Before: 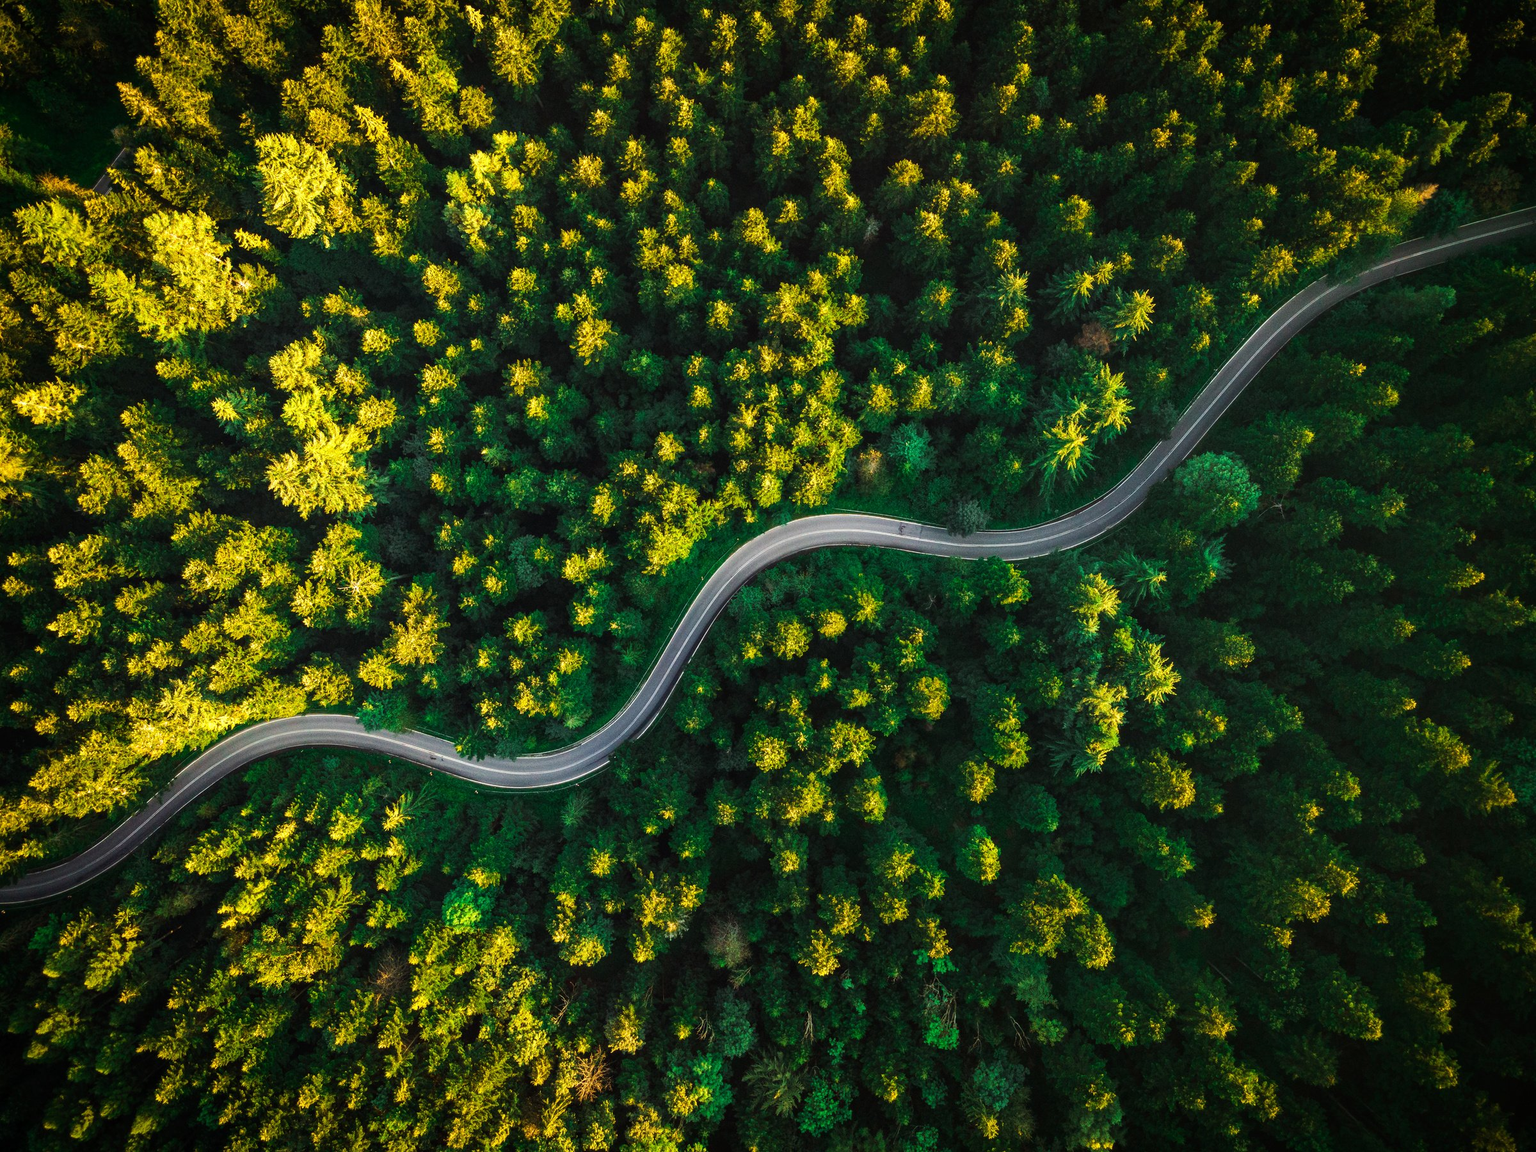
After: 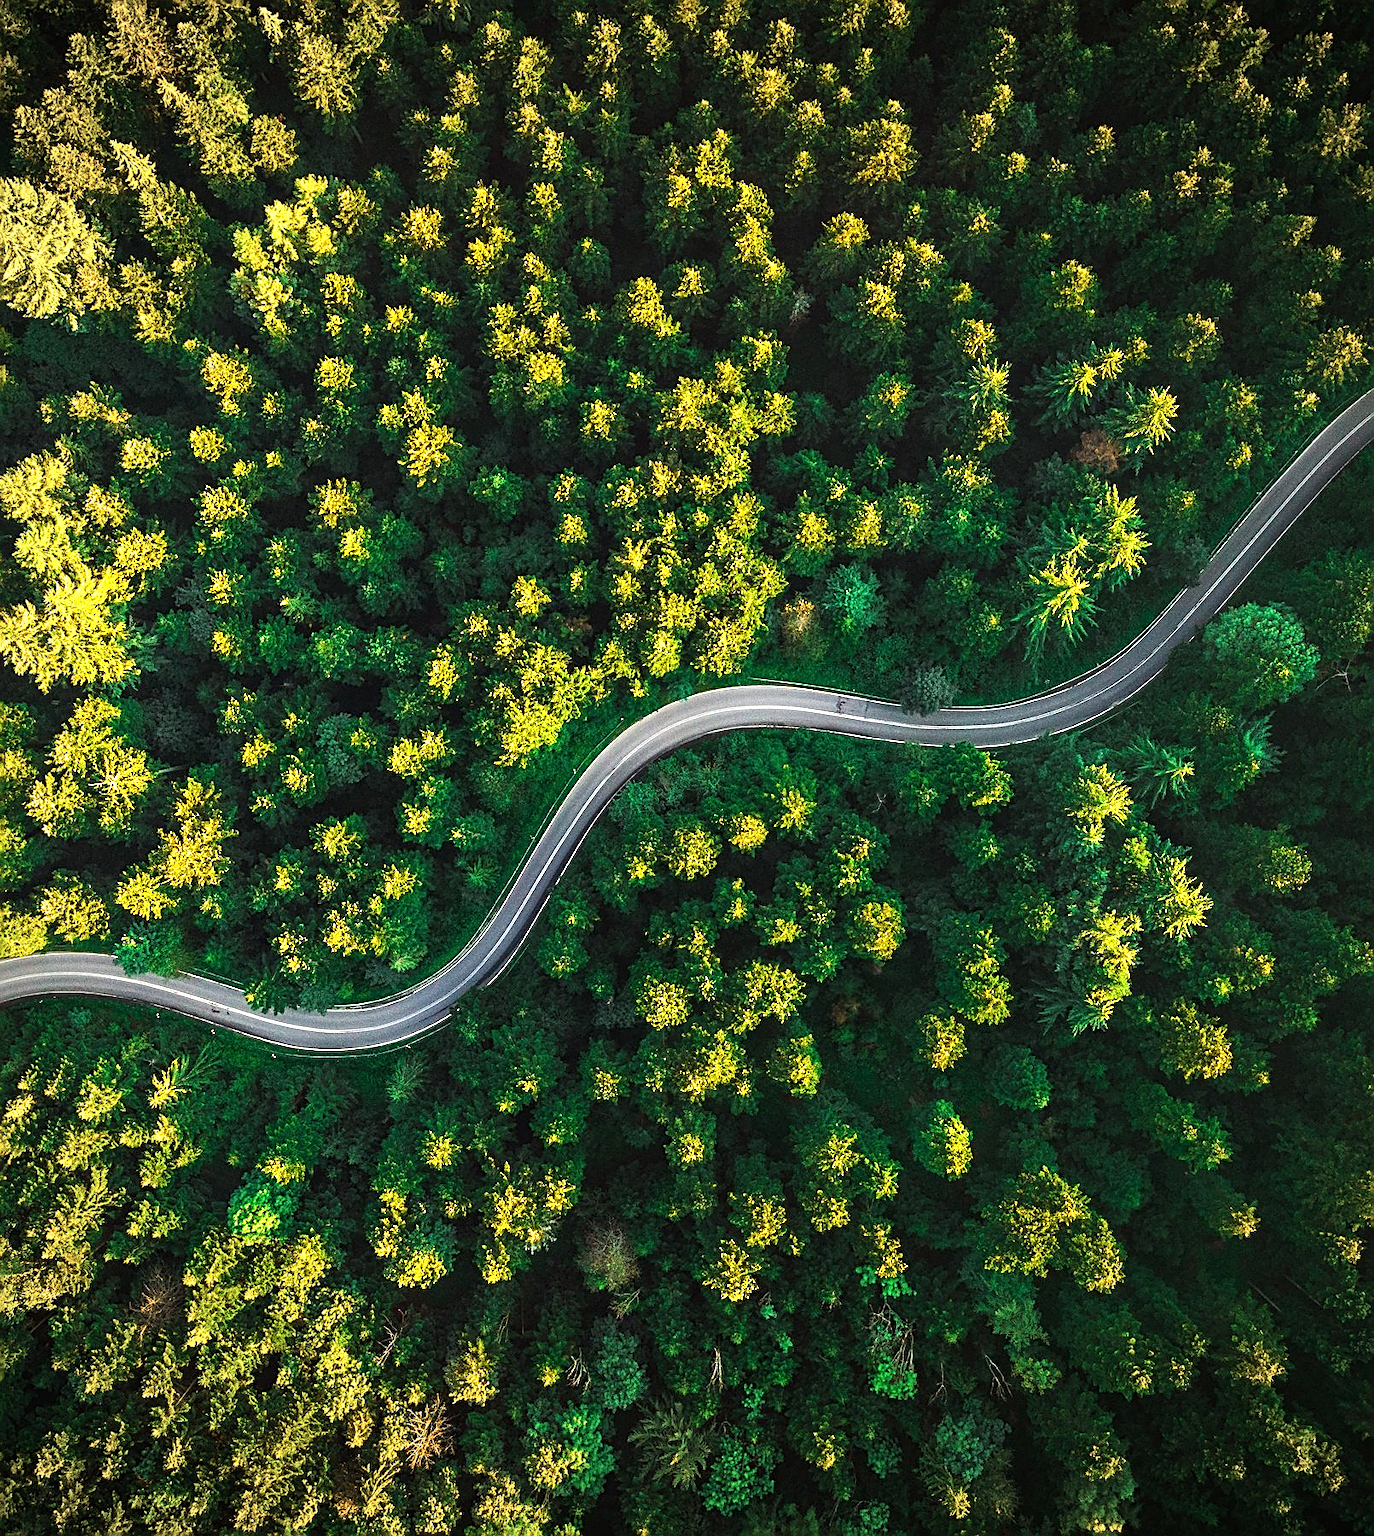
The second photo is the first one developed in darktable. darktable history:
vignetting: fall-off radius 93.95%, unbound false
exposure: black level correction 0, exposure 0.5 EV, compensate highlight preservation false
sharpen: amount 0.899
crop and rotate: left 17.682%, right 15.183%
